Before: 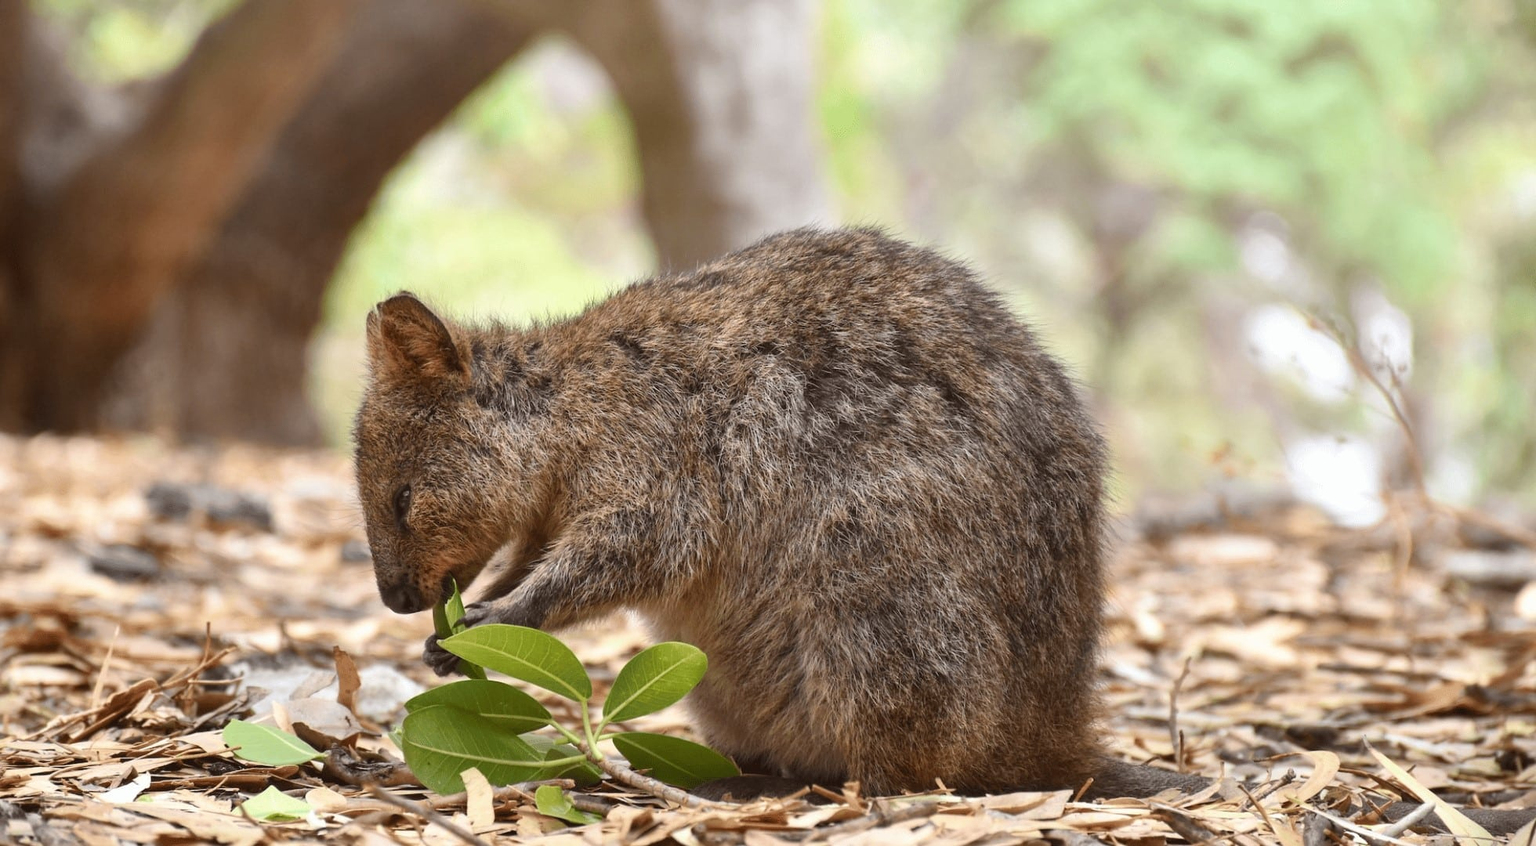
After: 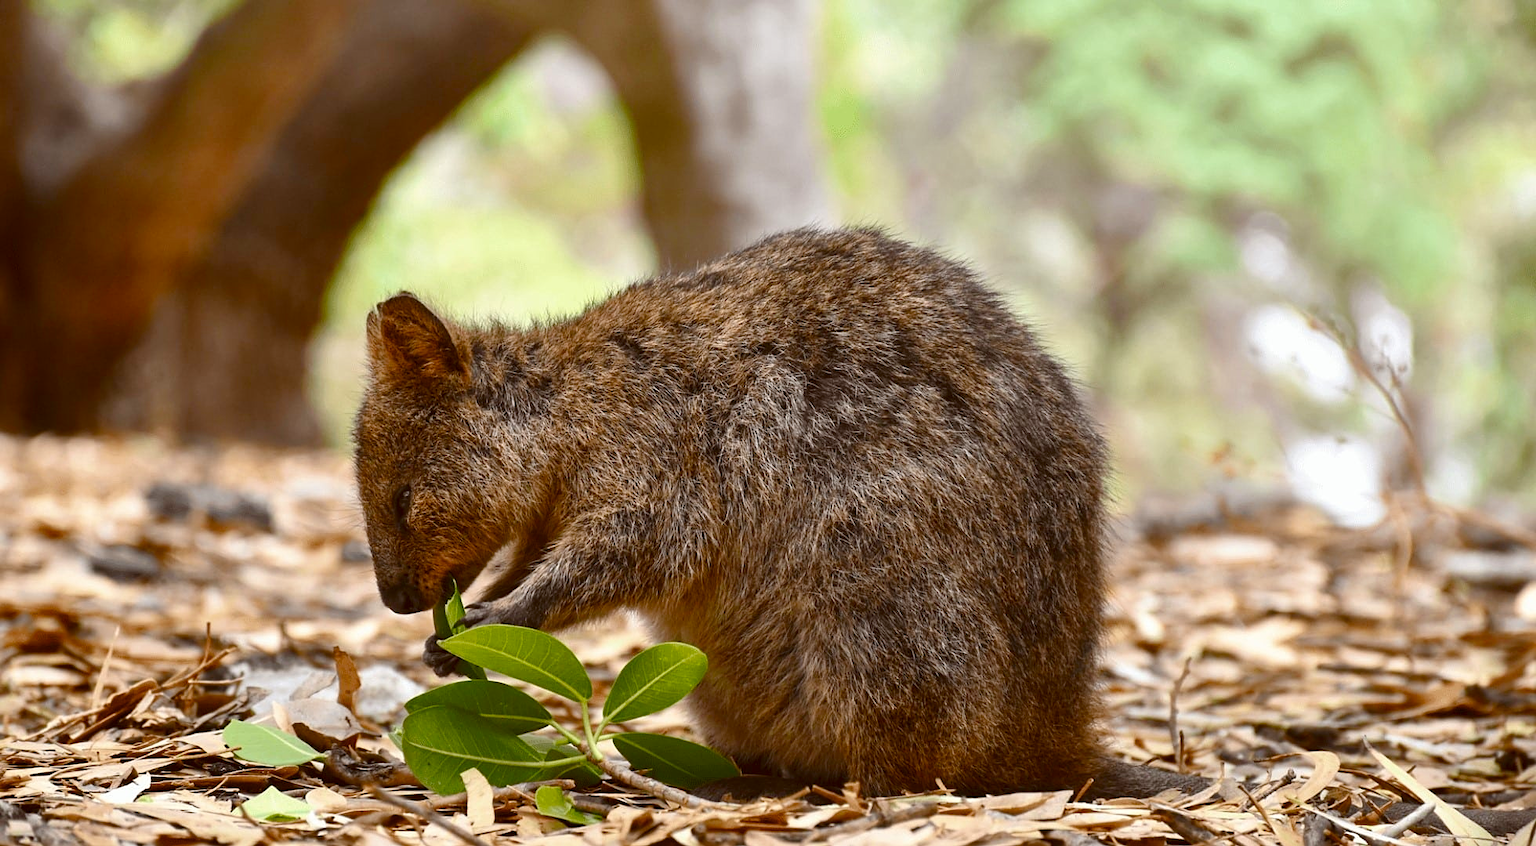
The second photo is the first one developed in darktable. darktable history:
color balance rgb: perceptual saturation grading › global saturation 35%, perceptual saturation grading › highlights -30%, perceptual saturation grading › shadows 35%, perceptual brilliance grading › global brilliance 3%, perceptual brilliance grading › highlights -3%, perceptual brilliance grading › shadows 3%
sharpen: amount 0.2
contrast brightness saturation: contrast 0.07, brightness -0.13, saturation 0.06
